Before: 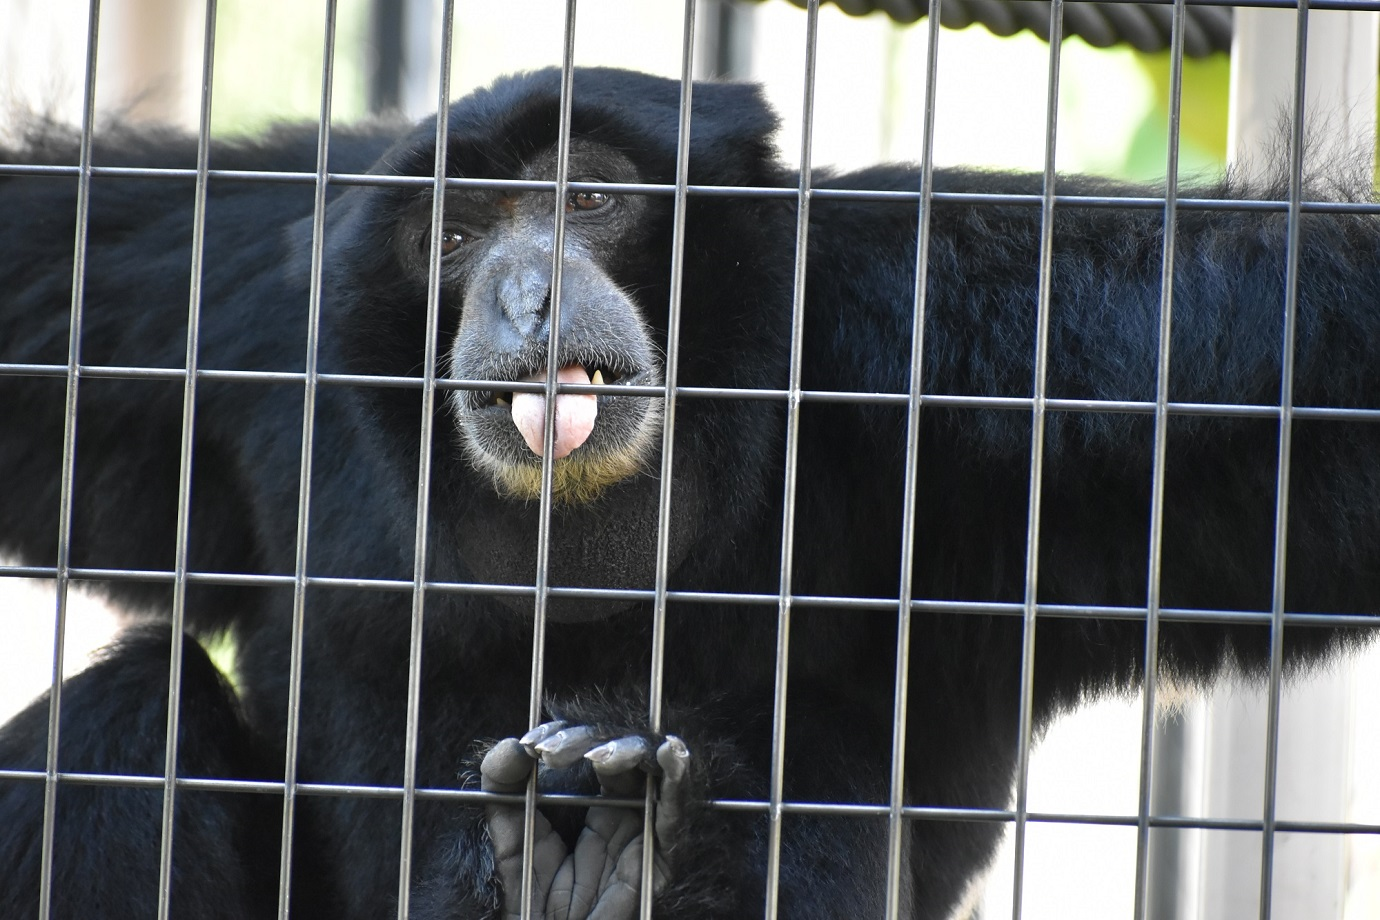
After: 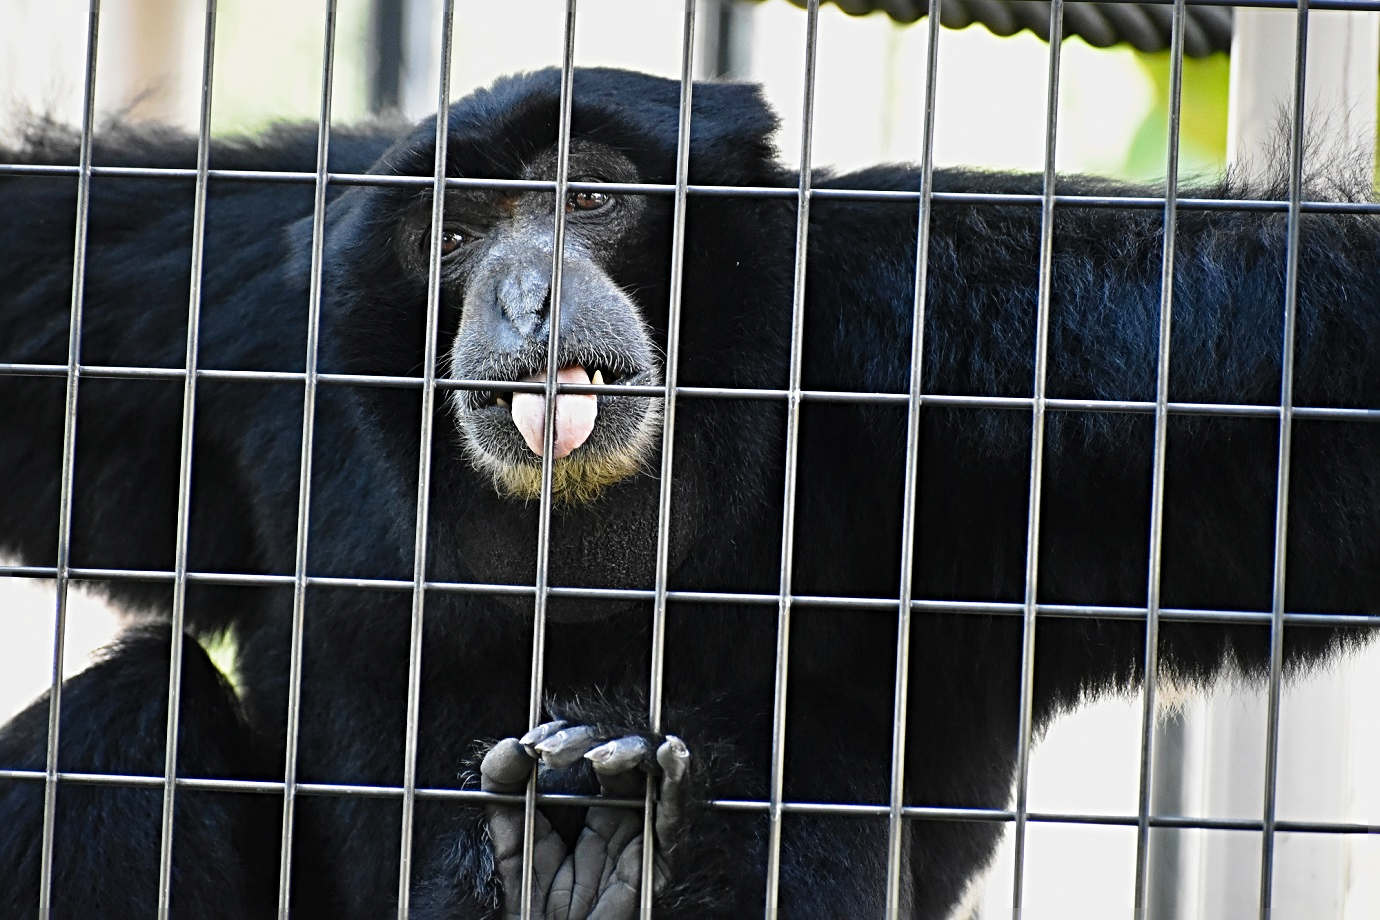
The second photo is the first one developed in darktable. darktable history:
tone curve: curves: ch0 [(0, 0) (0.139, 0.081) (0.304, 0.259) (0.502, 0.505) (0.683, 0.676) (0.761, 0.773) (0.858, 0.858) (0.987, 0.945)]; ch1 [(0, 0) (0.172, 0.123) (0.304, 0.288) (0.414, 0.44) (0.472, 0.473) (0.502, 0.508) (0.54, 0.543) (0.583, 0.601) (0.638, 0.654) (0.741, 0.783) (1, 1)]; ch2 [(0, 0) (0.411, 0.424) (0.485, 0.476) (0.502, 0.502) (0.557, 0.54) (0.631, 0.576) (1, 1)], preserve colors none
sharpen: radius 4.876
